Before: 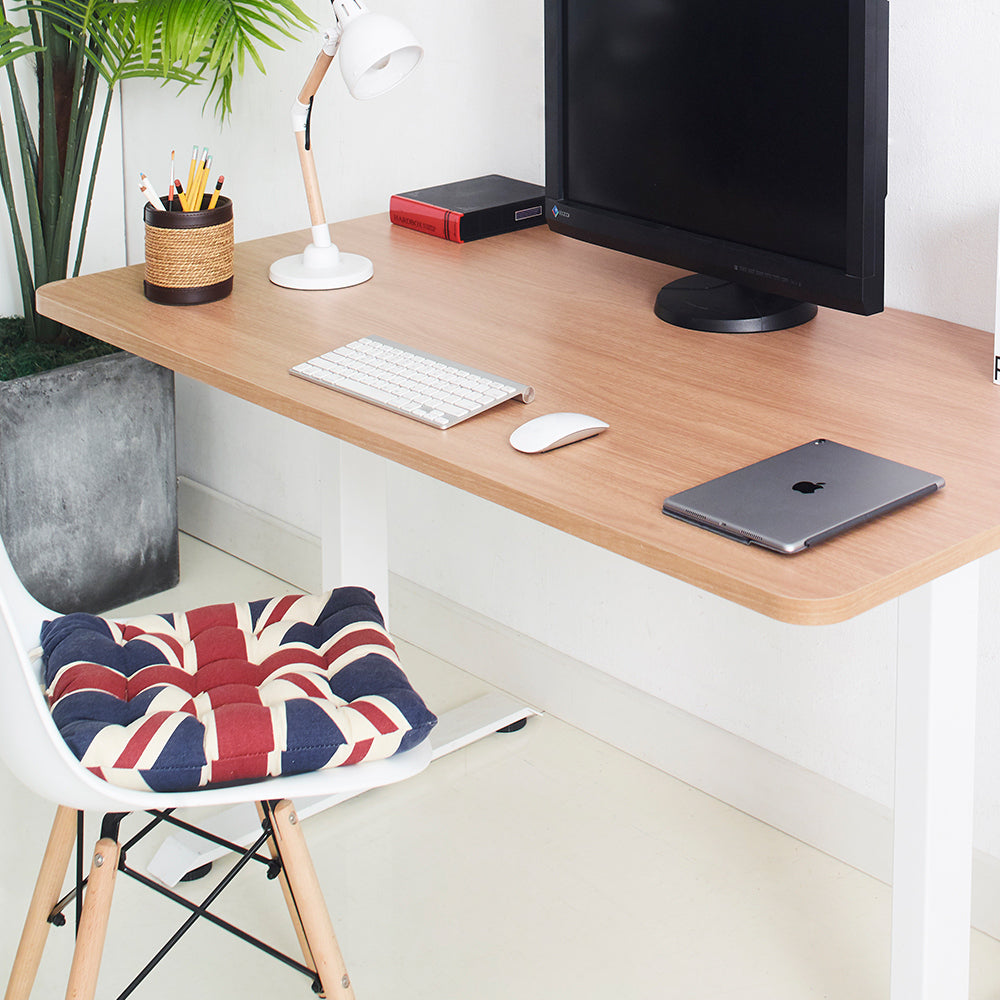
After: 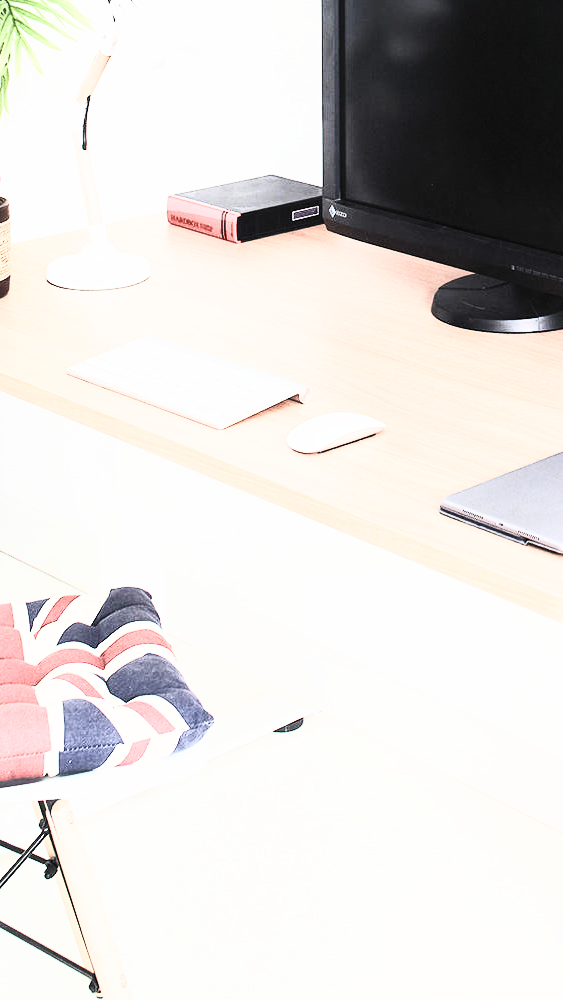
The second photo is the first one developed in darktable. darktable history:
filmic rgb: black relative exposure -7.65 EV, white relative exposure 4.56 EV, hardness 3.61, contrast 0.993, color science v4 (2020)
exposure: exposure 0.554 EV, compensate highlight preservation false
contrast equalizer: y [[0.6 ×6], [0.55 ×6], [0 ×6], [0 ×6], [0 ×6]], mix 0.339
contrast brightness saturation: contrast 0.56, brightness 0.565, saturation -0.33
color balance rgb: perceptual saturation grading › global saturation 20%, perceptual saturation grading › highlights -24.808%, perceptual saturation grading › shadows 24.203%
crop and rotate: left 22.385%, right 21.242%
tone equalizer: -8 EV -0.786 EV, -7 EV -0.73 EV, -6 EV -0.602 EV, -5 EV -0.38 EV, -3 EV 0.381 EV, -2 EV 0.6 EV, -1 EV 0.682 EV, +0 EV 0.754 EV
